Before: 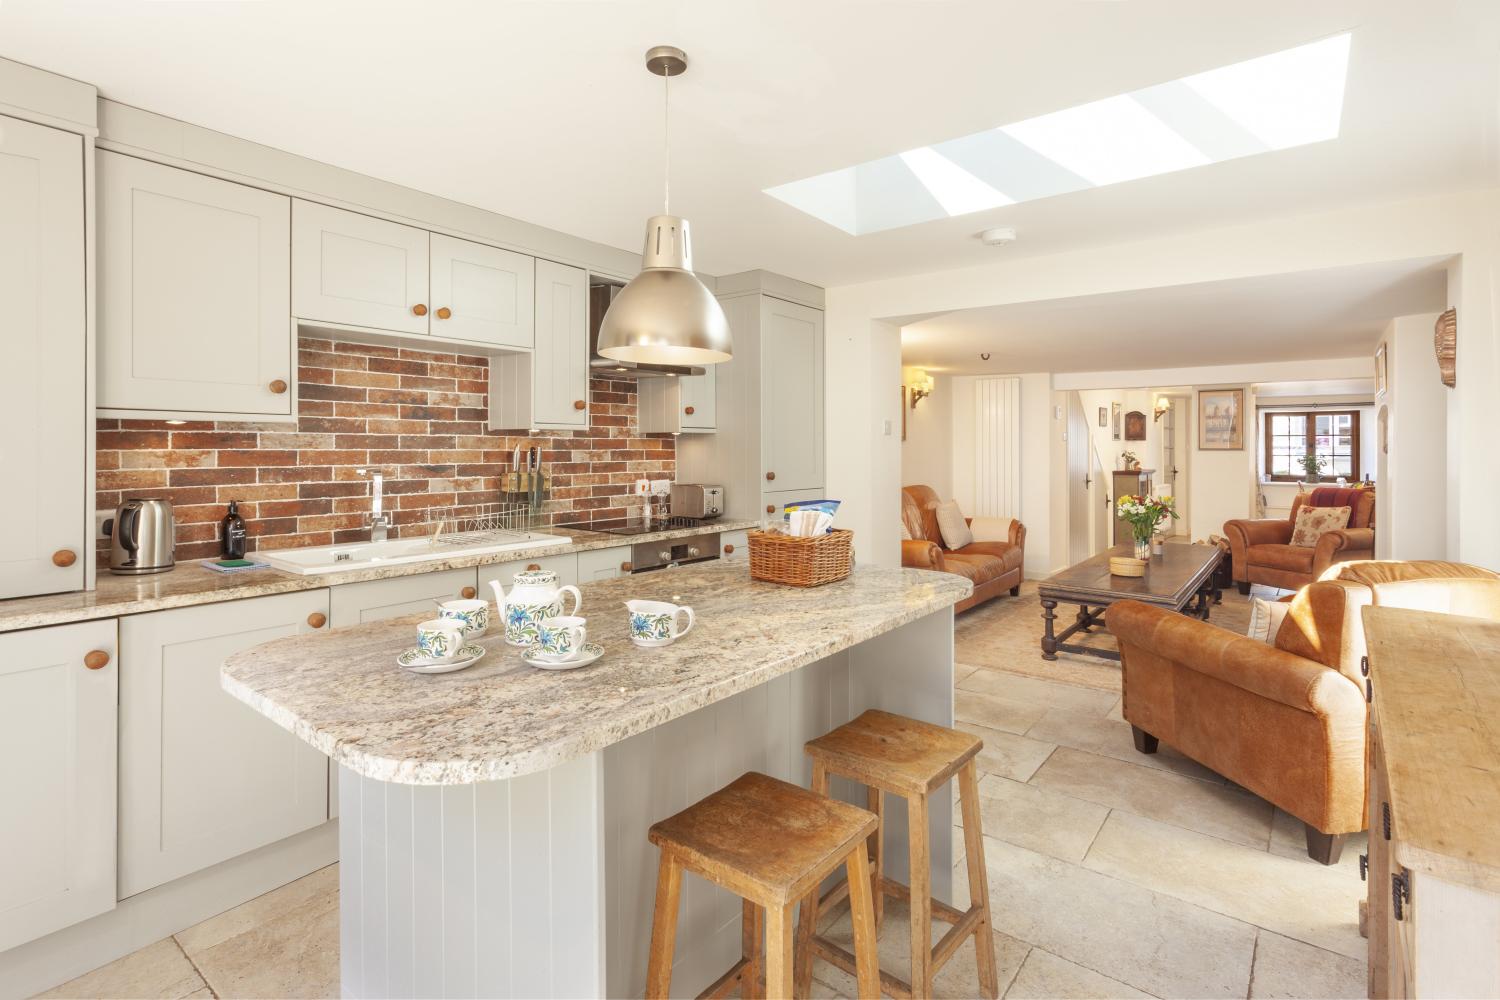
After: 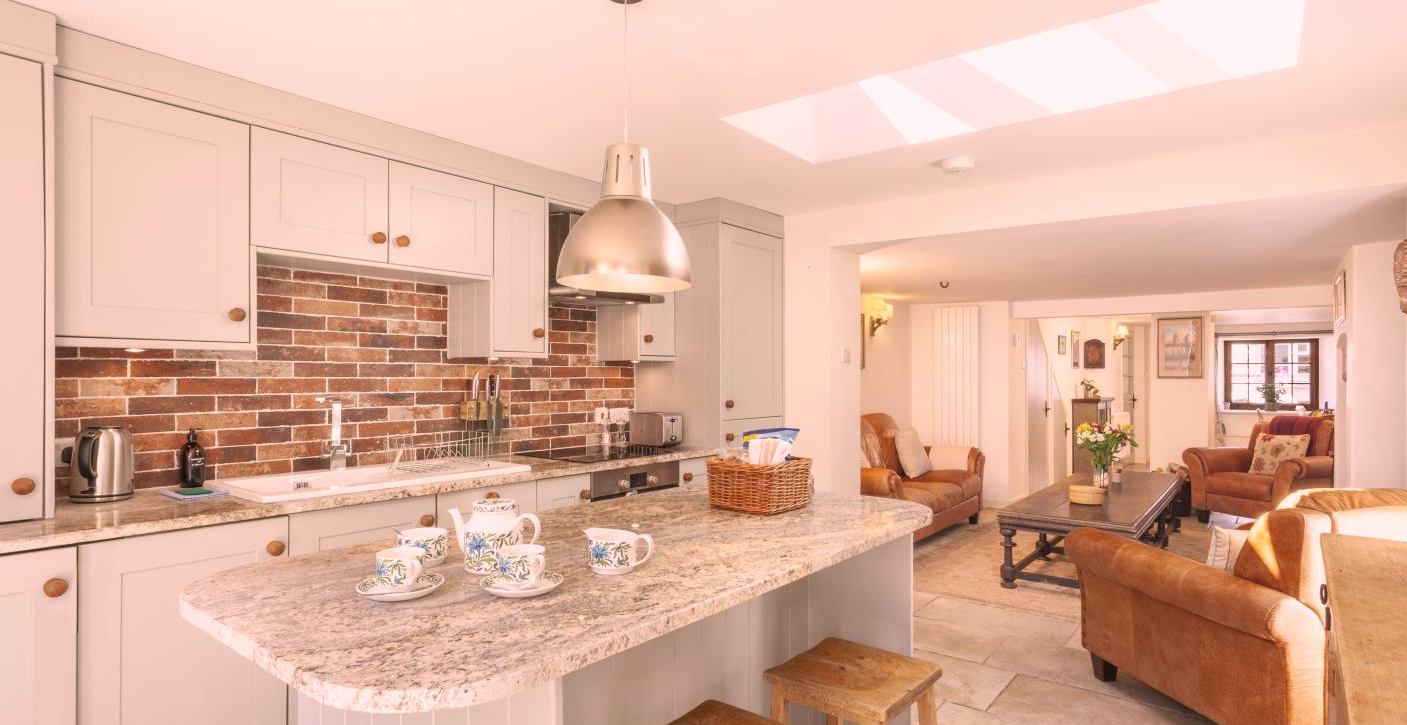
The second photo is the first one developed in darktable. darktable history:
color correction: highlights a* 14.52, highlights b* 4.84
tone equalizer: on, module defaults
crop: left 2.737%, top 7.287%, right 3.421%, bottom 20.179%
